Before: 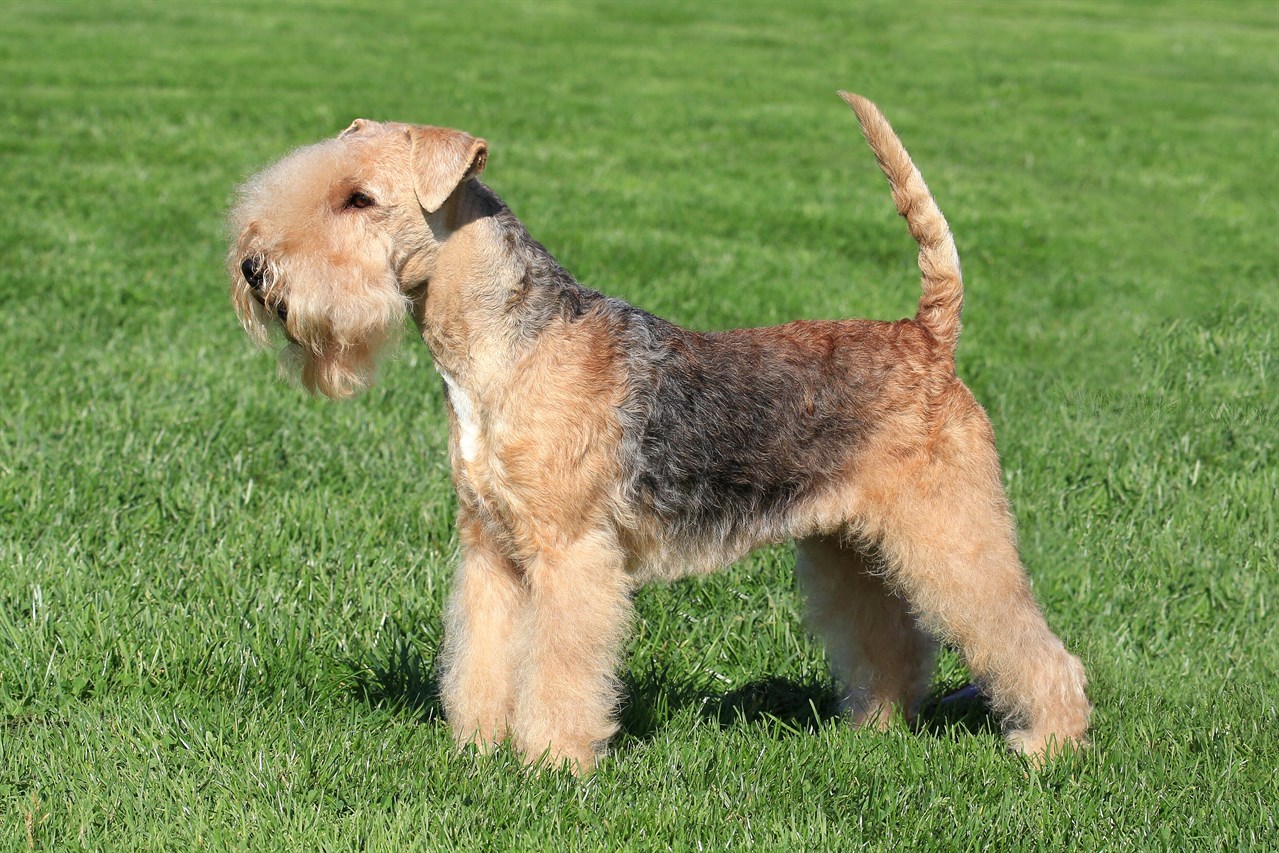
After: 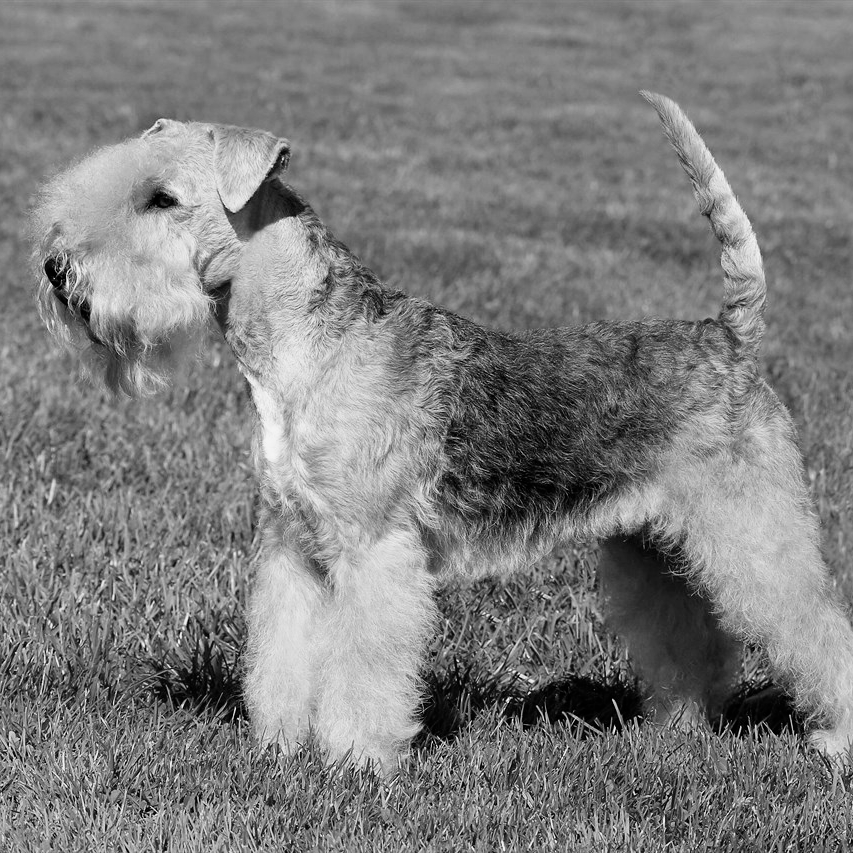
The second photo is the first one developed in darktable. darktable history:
crop: left 15.406%, right 17.838%
filmic rgb: middle gray luminance 21.68%, black relative exposure -14.07 EV, white relative exposure 2.96 EV, target black luminance 0%, hardness 8.82, latitude 60.37%, contrast 1.211, highlights saturation mix 3.64%, shadows ↔ highlights balance 41.06%, iterations of high-quality reconstruction 10
color calibration: output gray [0.22, 0.42, 0.37, 0], illuminant as shot in camera, x 0.358, y 0.373, temperature 4628.91 K
